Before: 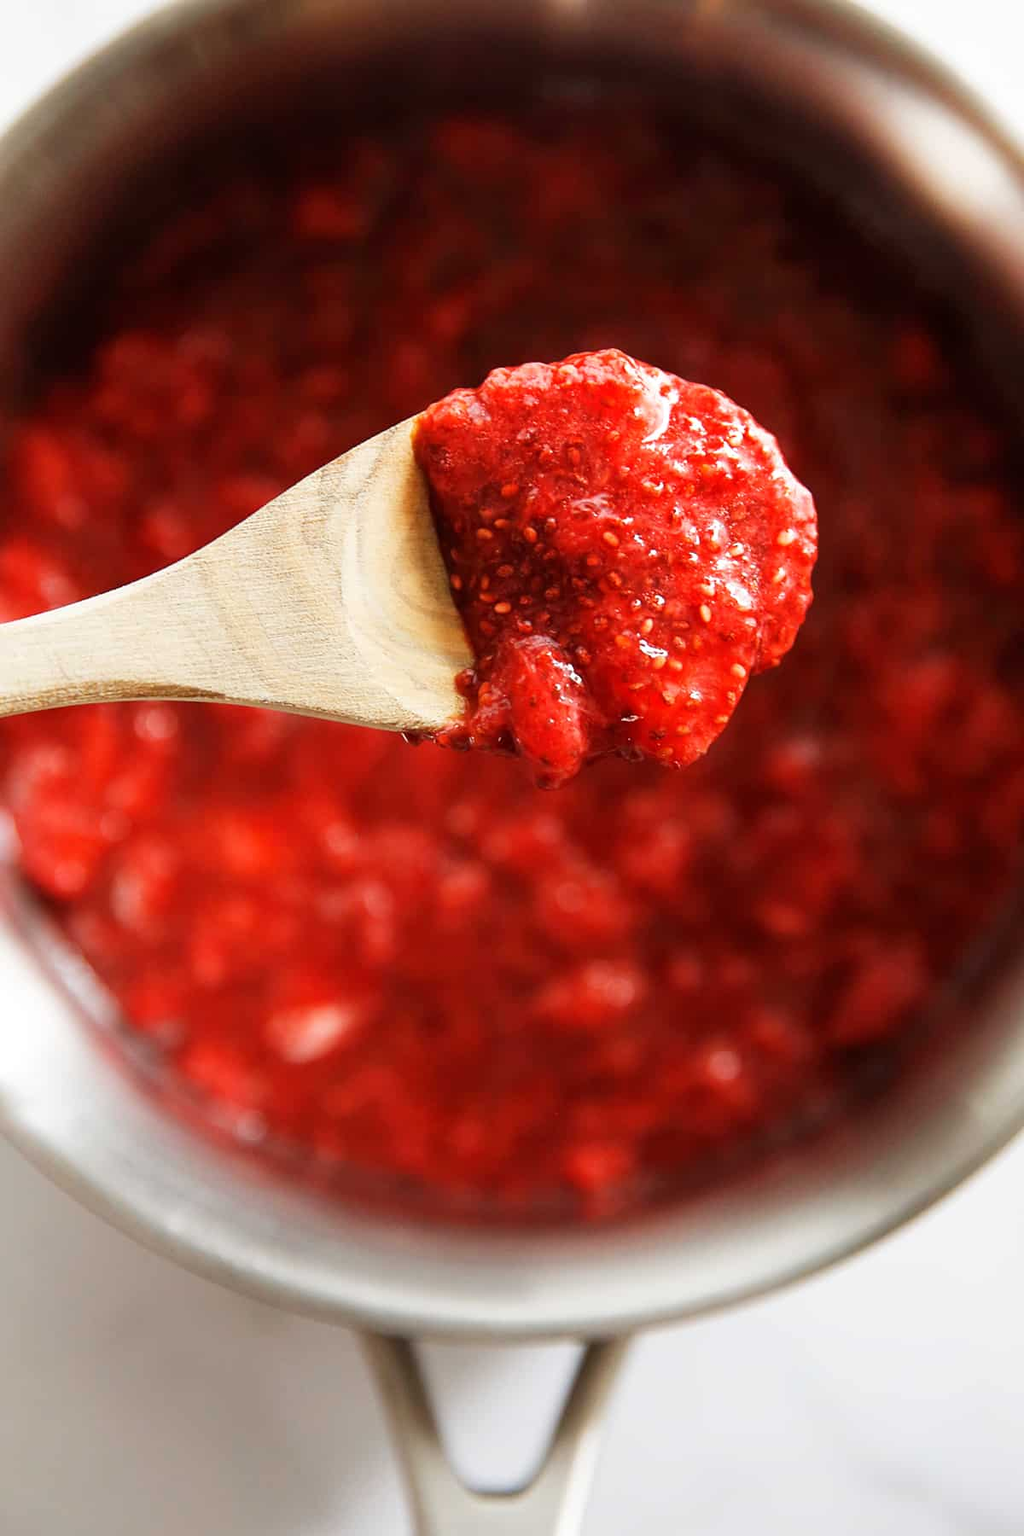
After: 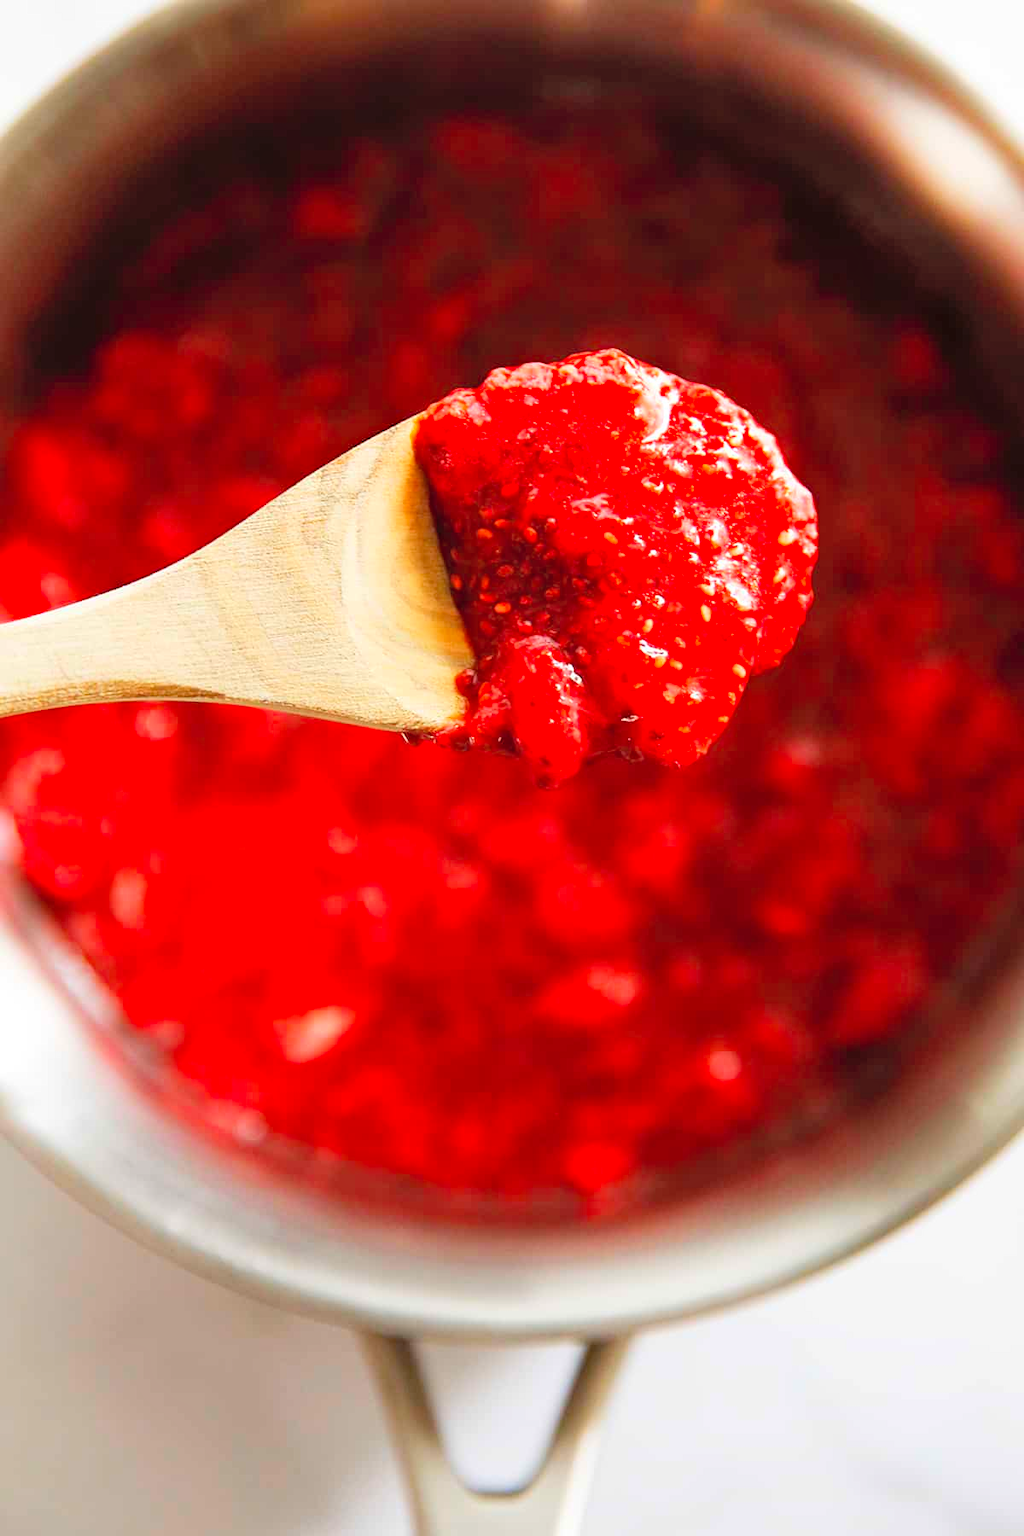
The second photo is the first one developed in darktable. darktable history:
contrast brightness saturation: contrast 0.07, brightness 0.18, saturation 0.4
haze removal: compatibility mode true, adaptive false
